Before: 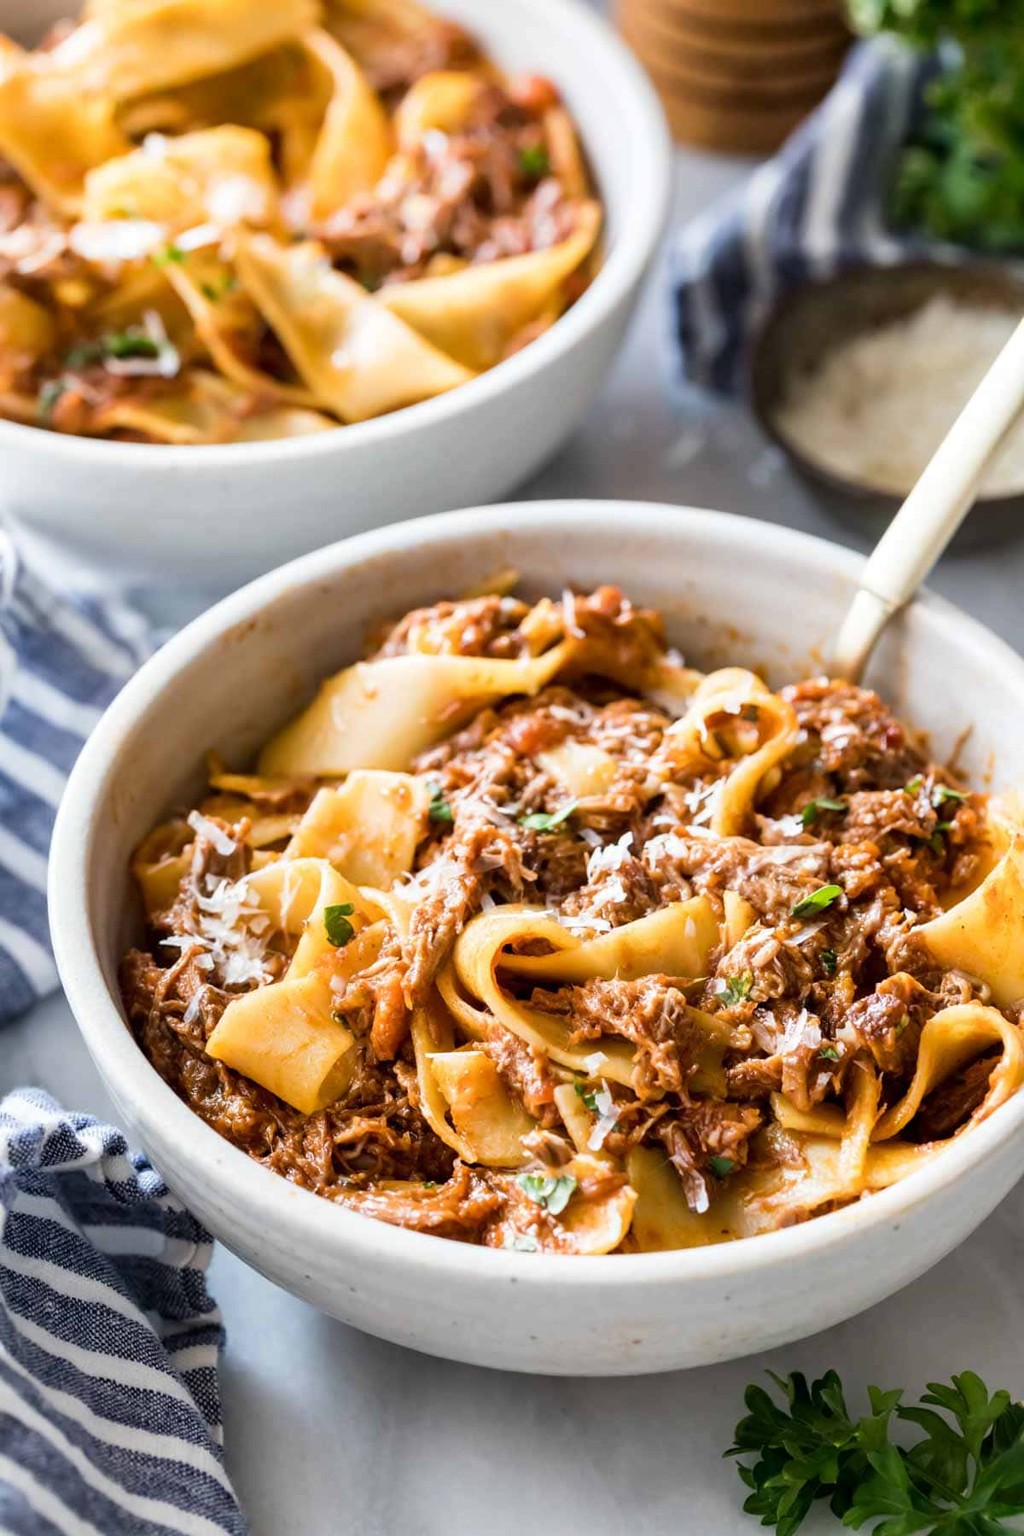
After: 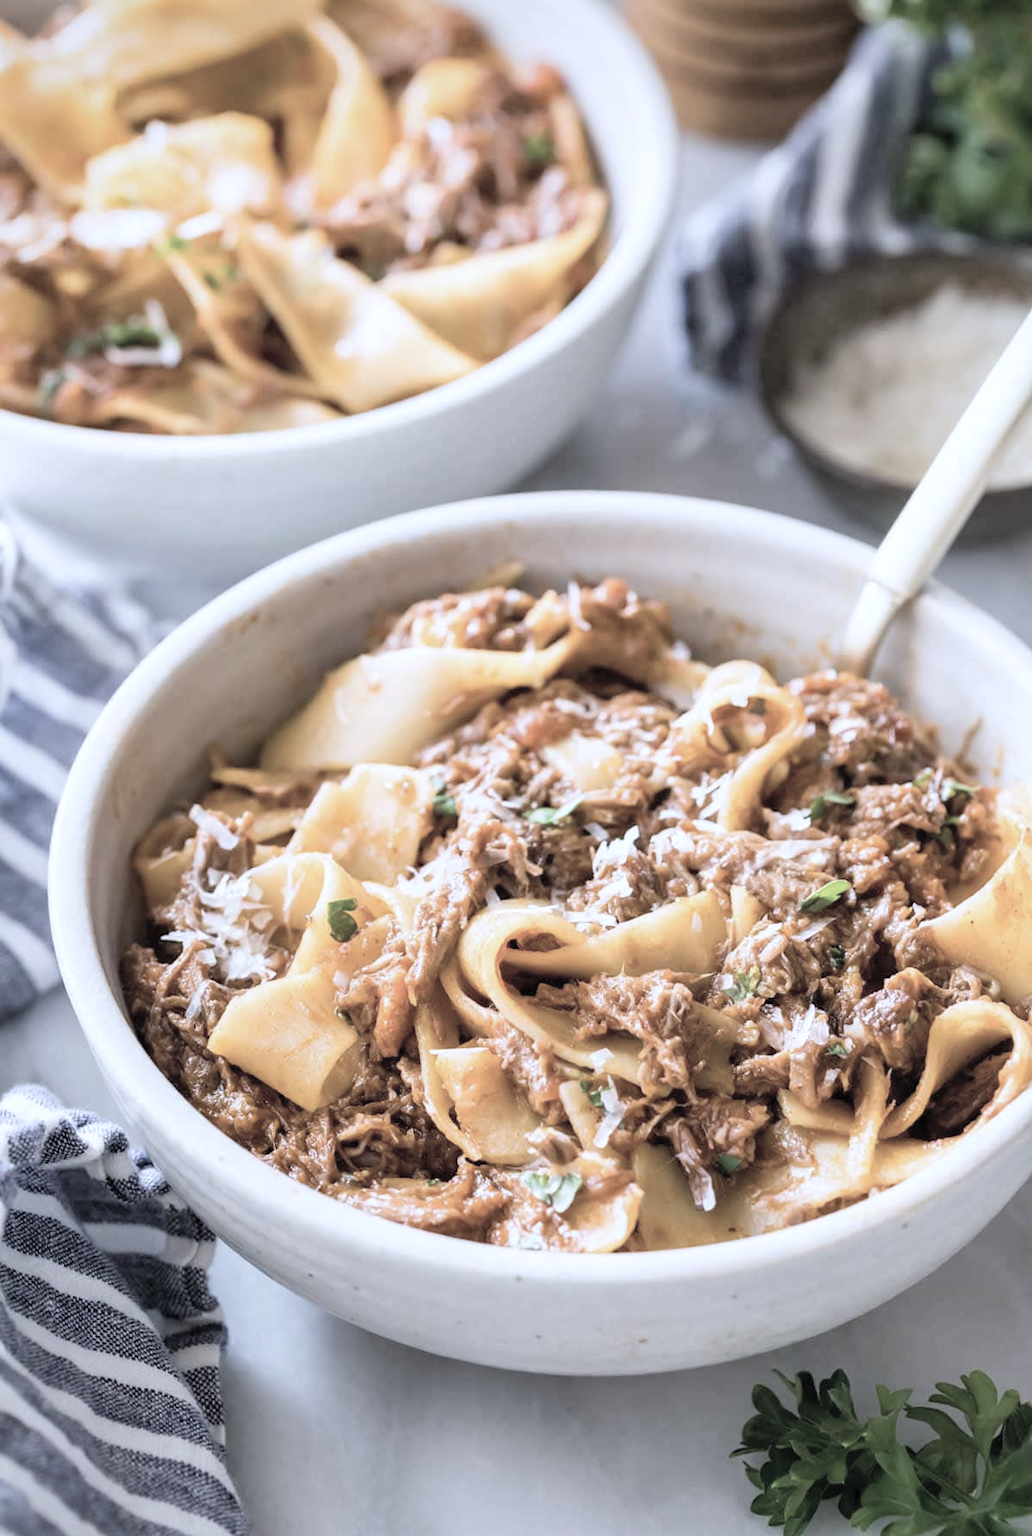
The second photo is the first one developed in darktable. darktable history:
crop: top 0.901%, right 0.122%
color calibration: illuminant custom, x 0.372, y 0.383, temperature 4278.53 K
contrast brightness saturation: brightness 0.181, saturation -0.489
vignetting: fall-off radius 94.31%, saturation 0.041
